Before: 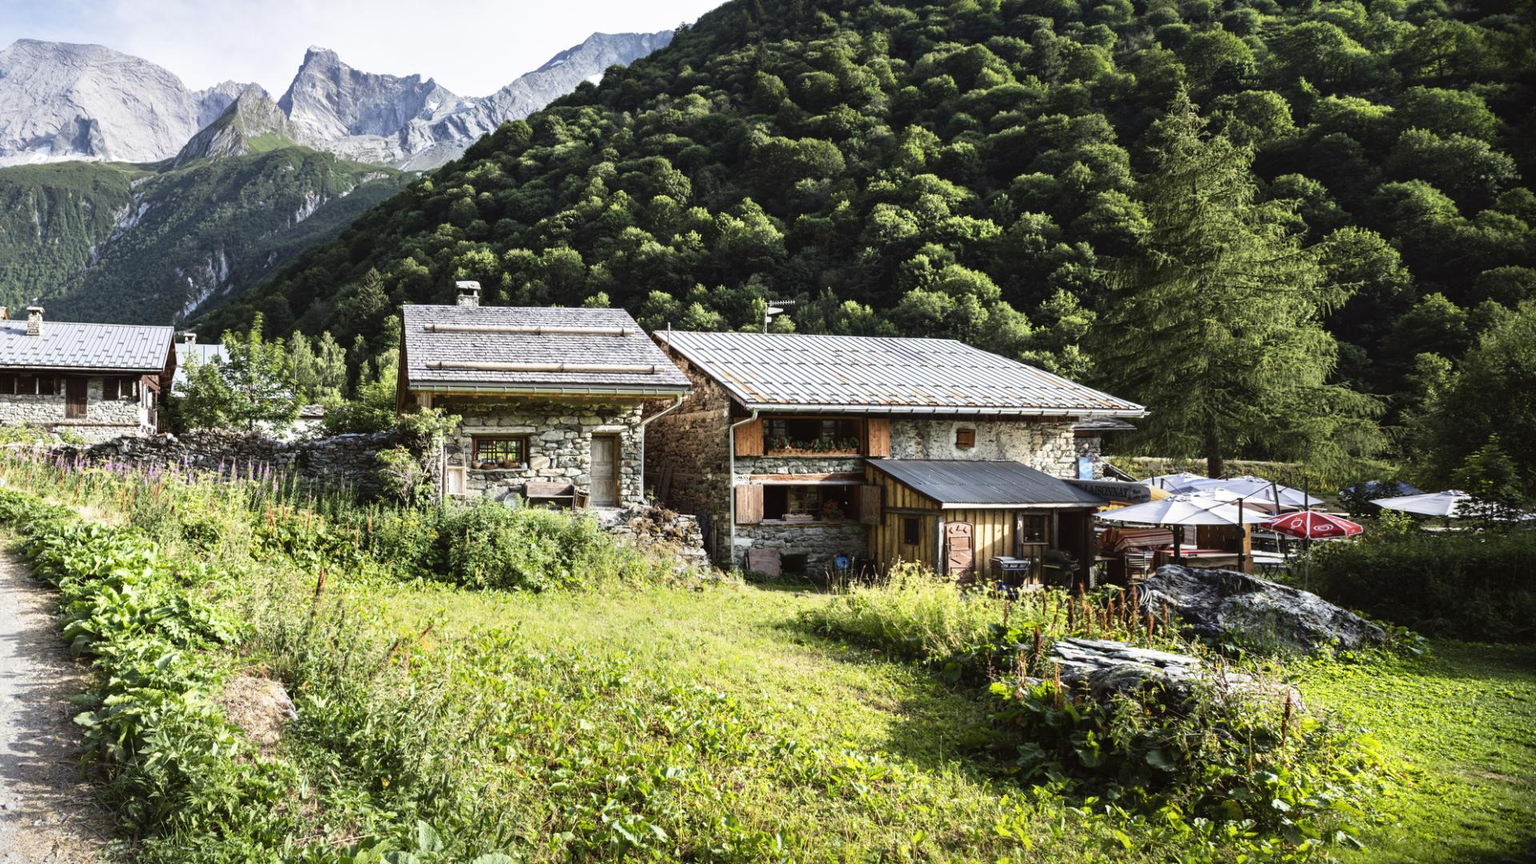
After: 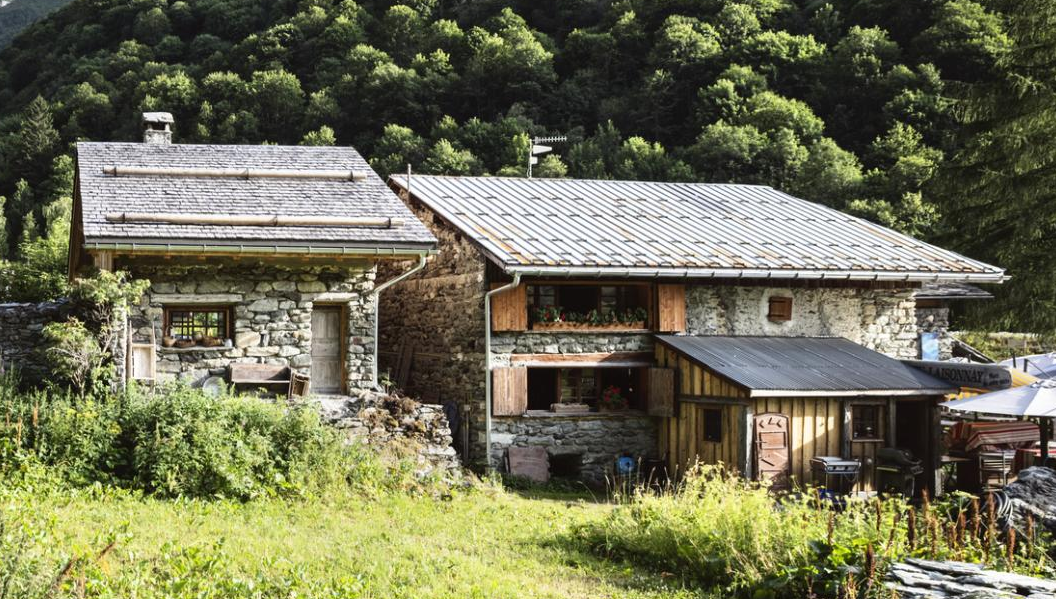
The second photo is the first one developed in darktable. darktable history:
crop and rotate: left 22.273%, top 22.139%, right 22.676%, bottom 22.31%
